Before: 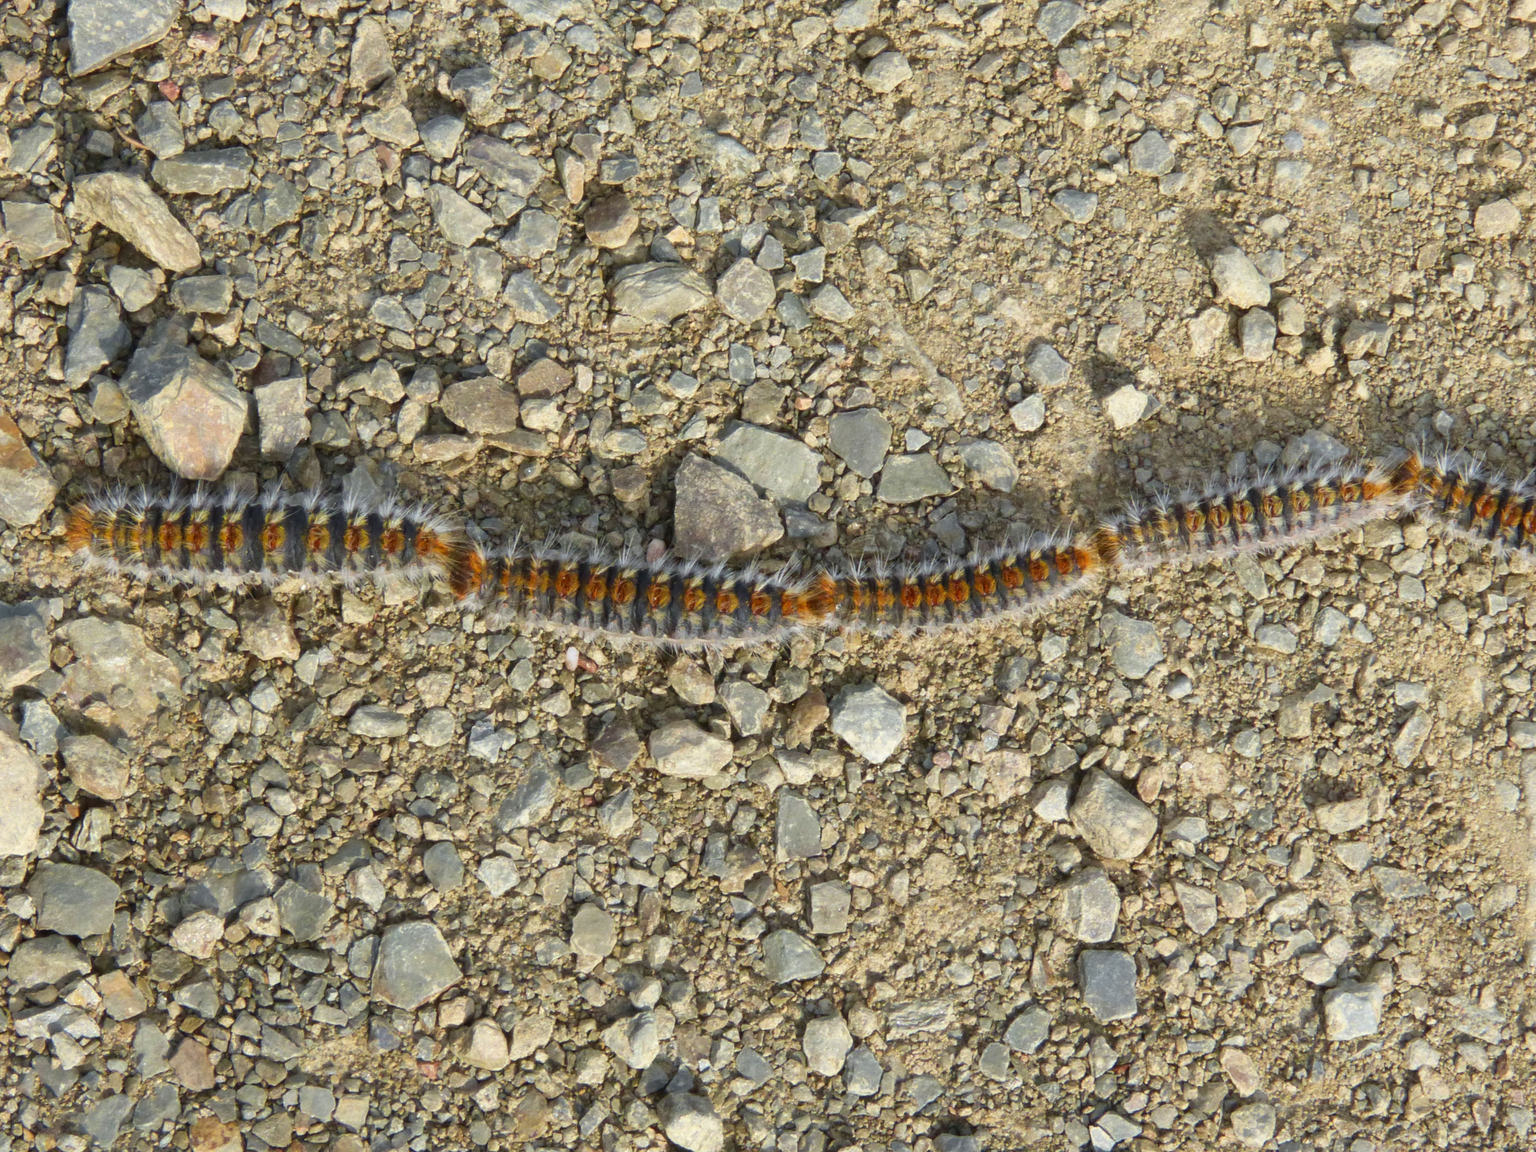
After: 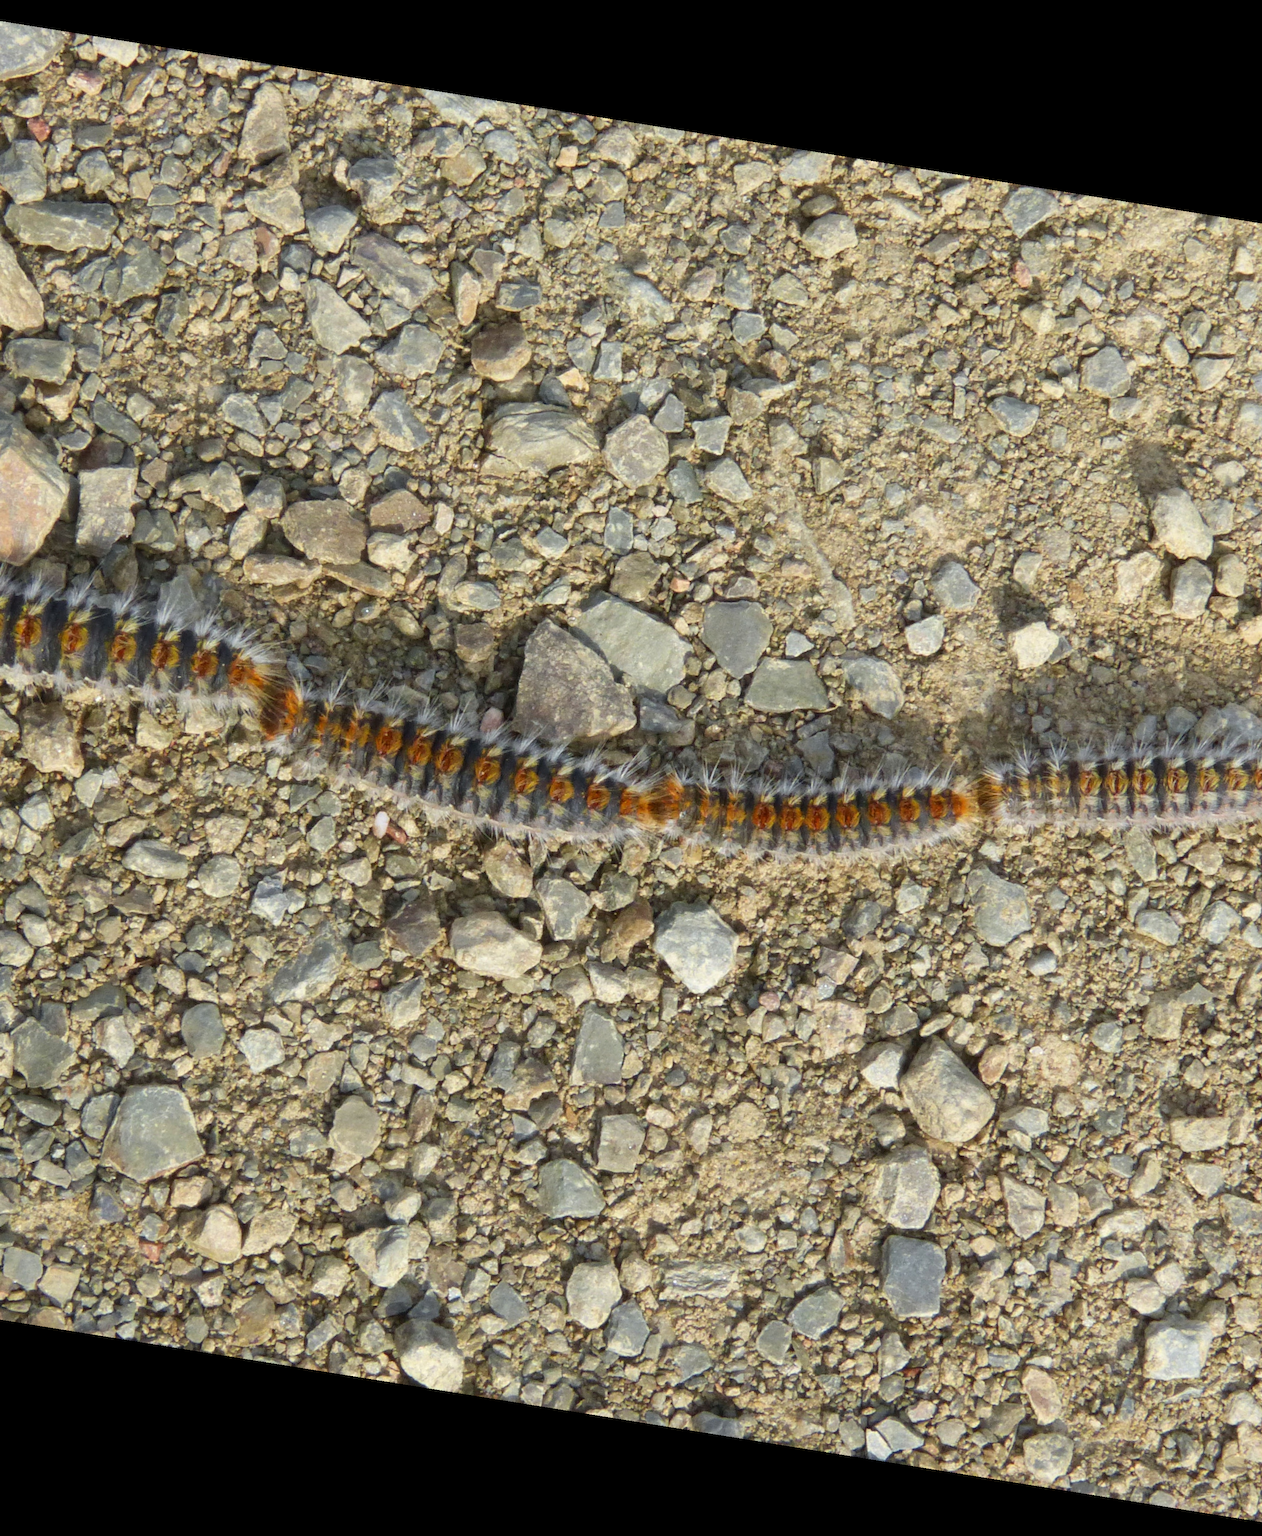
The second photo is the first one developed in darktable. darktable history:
crop and rotate: left 17.732%, right 15.423%
rotate and perspective: rotation 9.12°, automatic cropping off
